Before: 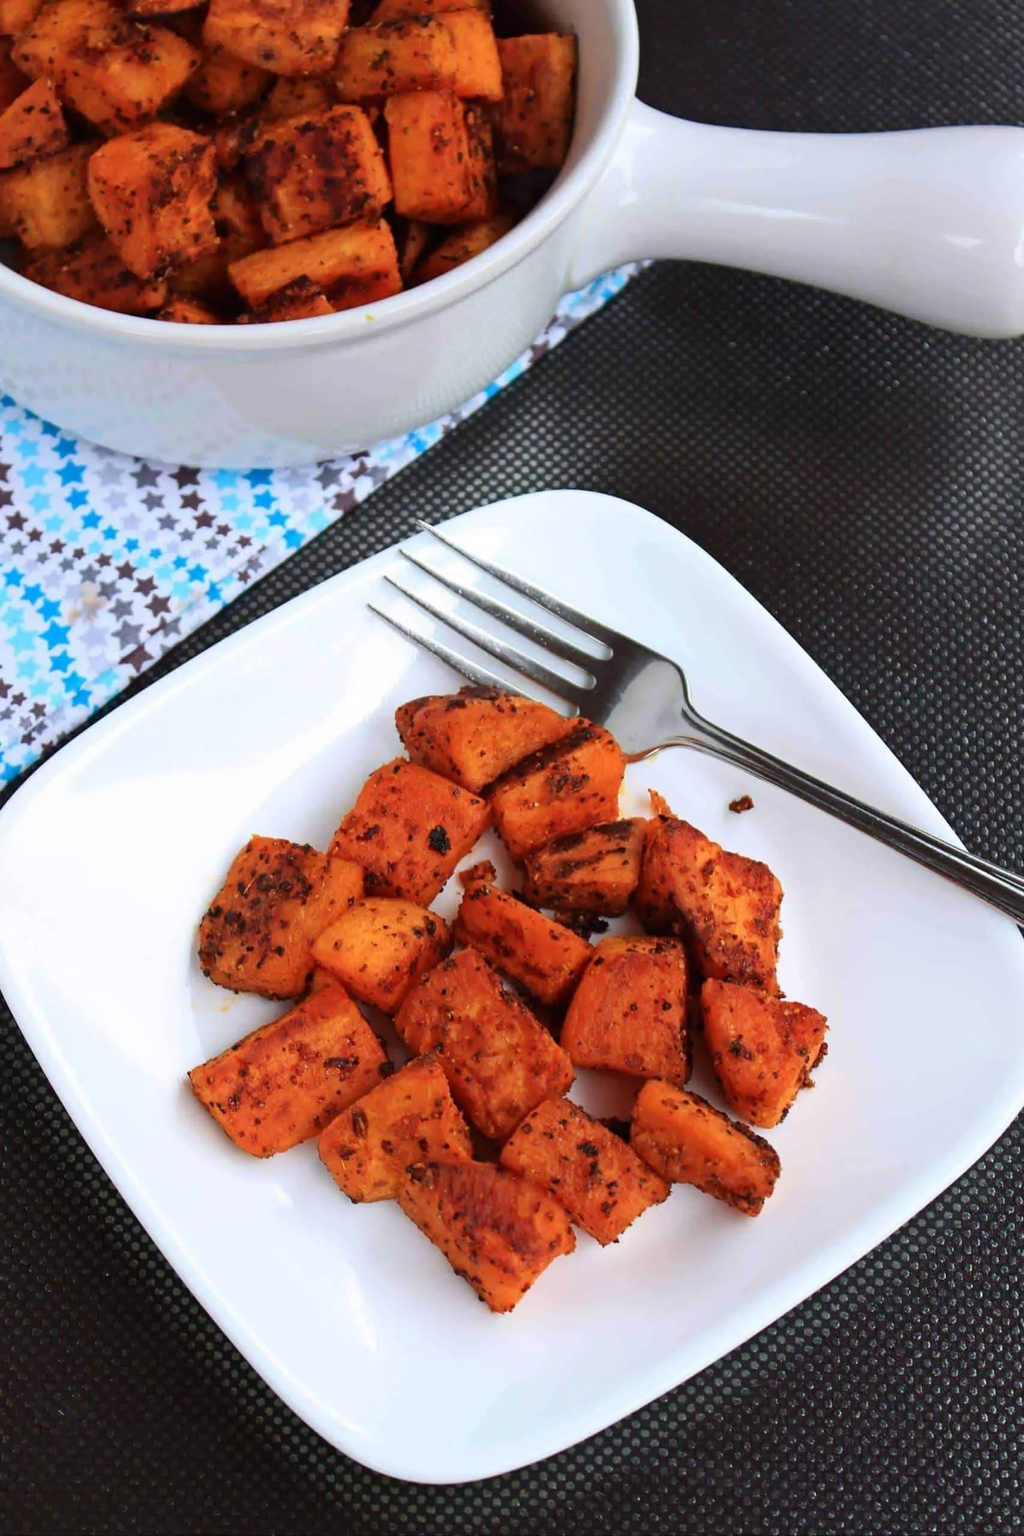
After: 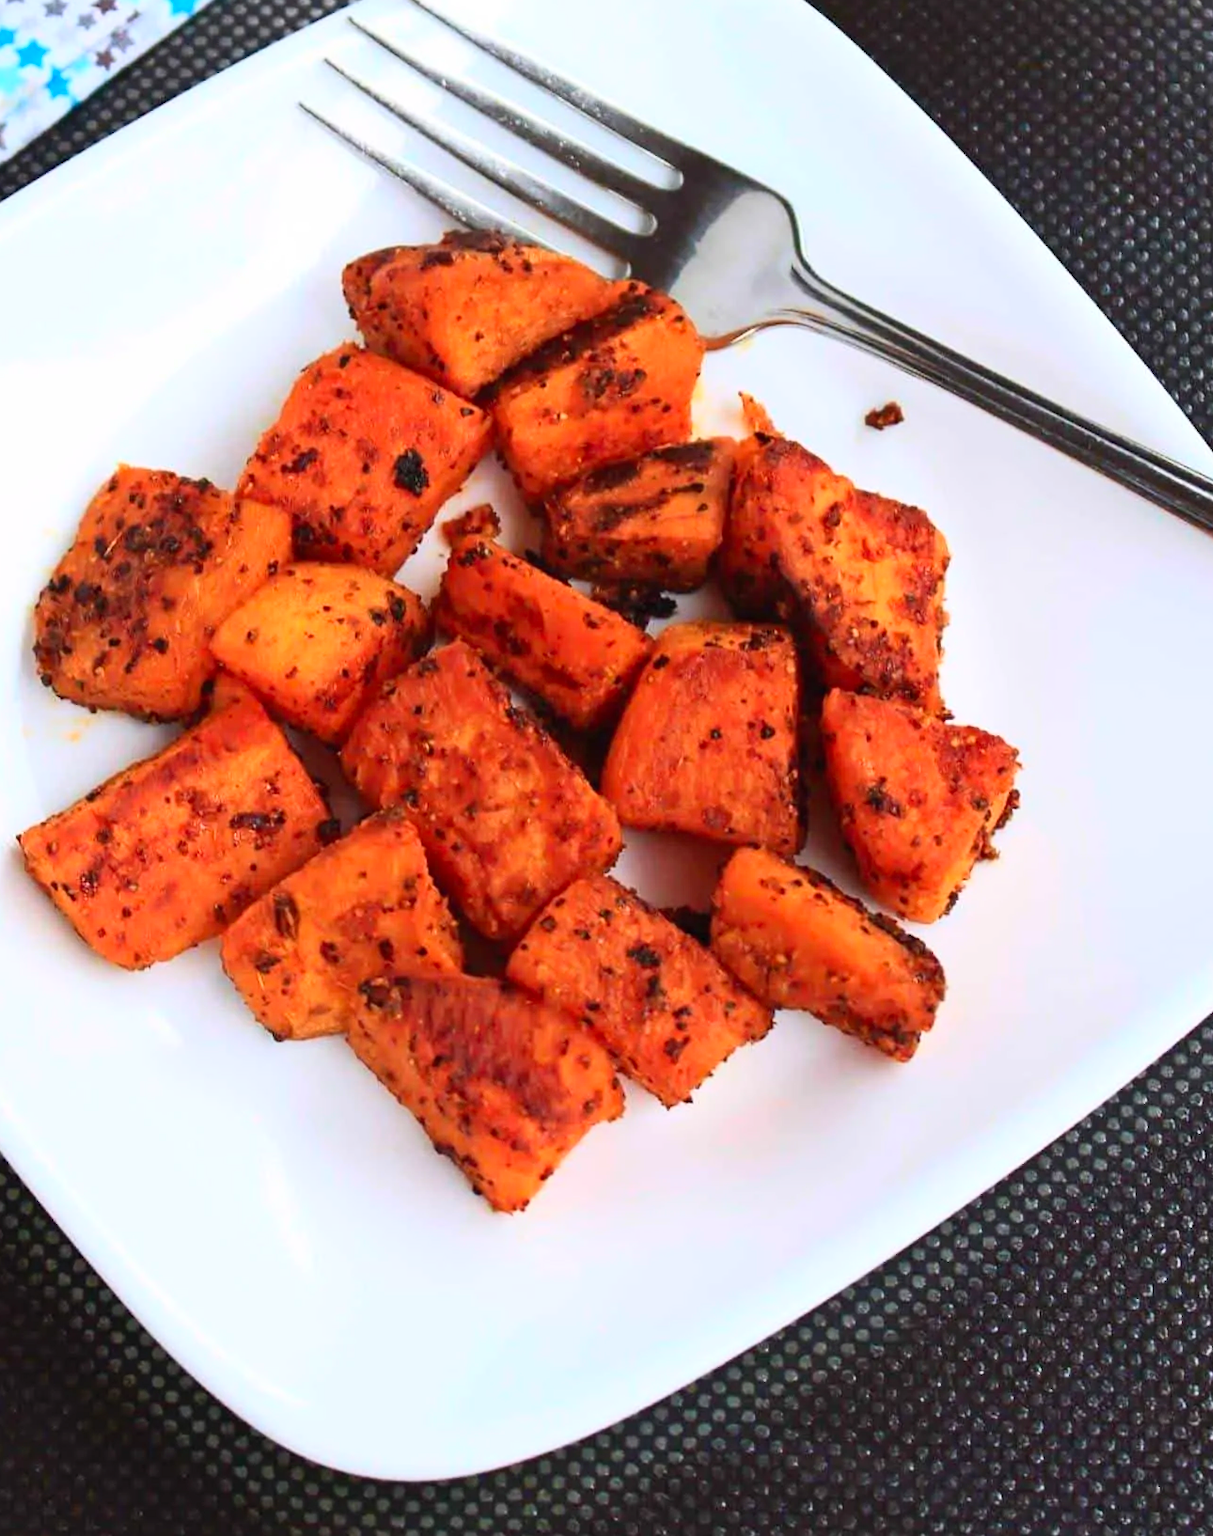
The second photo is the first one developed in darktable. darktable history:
contrast brightness saturation: contrast 0.2, brightness 0.16, saturation 0.22
crop and rotate: left 17.299%, top 35.115%, right 7.015%, bottom 1.024%
